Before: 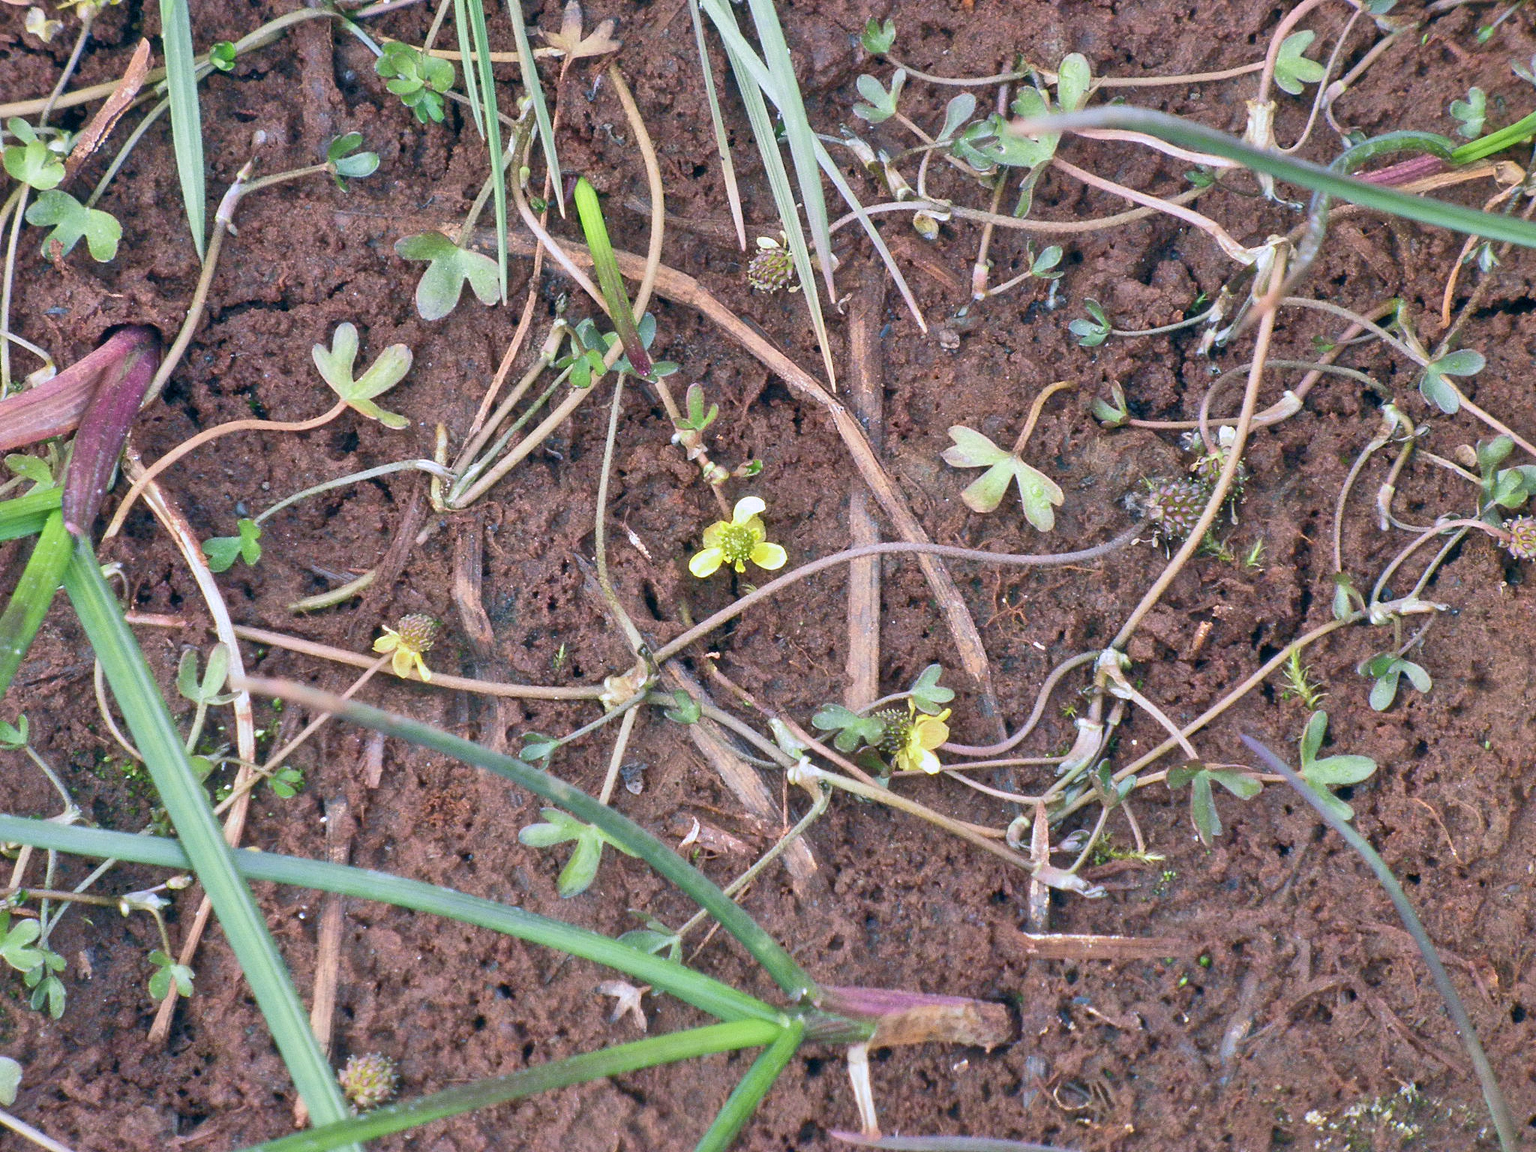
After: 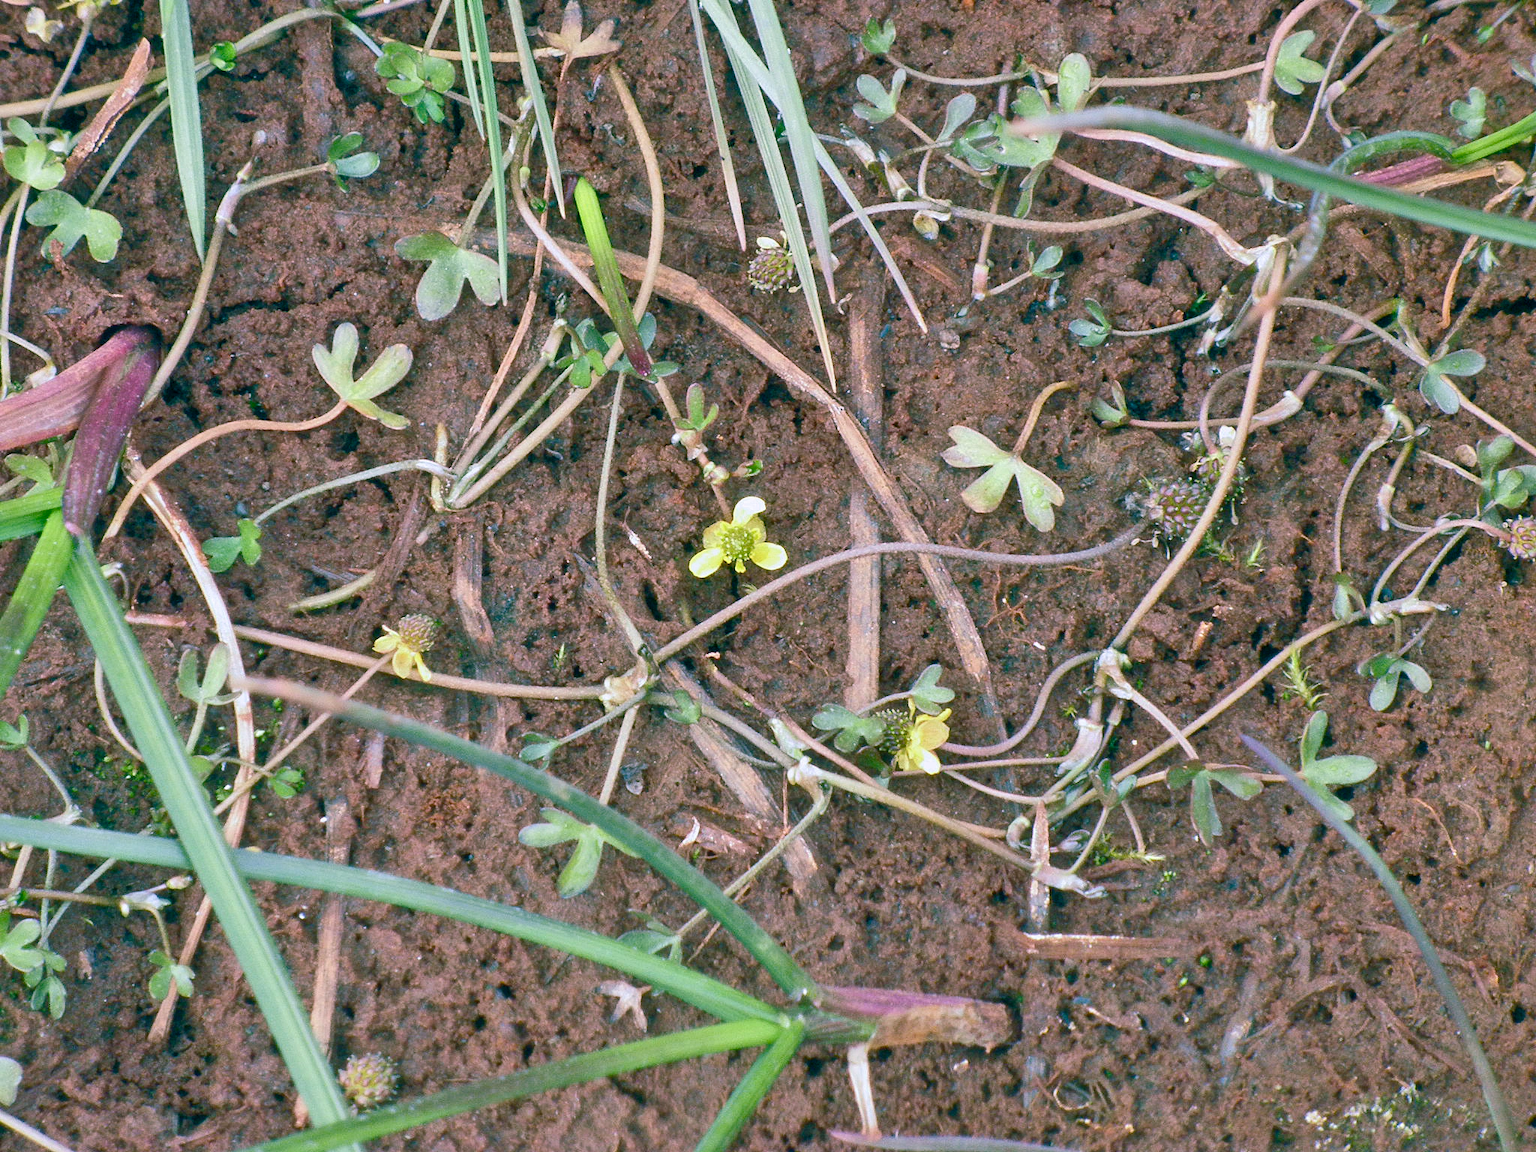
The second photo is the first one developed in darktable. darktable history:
color balance rgb: shadows lift › chroma 11.596%, shadows lift › hue 131.72°, perceptual saturation grading › global saturation 20%, perceptual saturation grading › highlights -25.629%, perceptual saturation grading › shadows 25.96%
